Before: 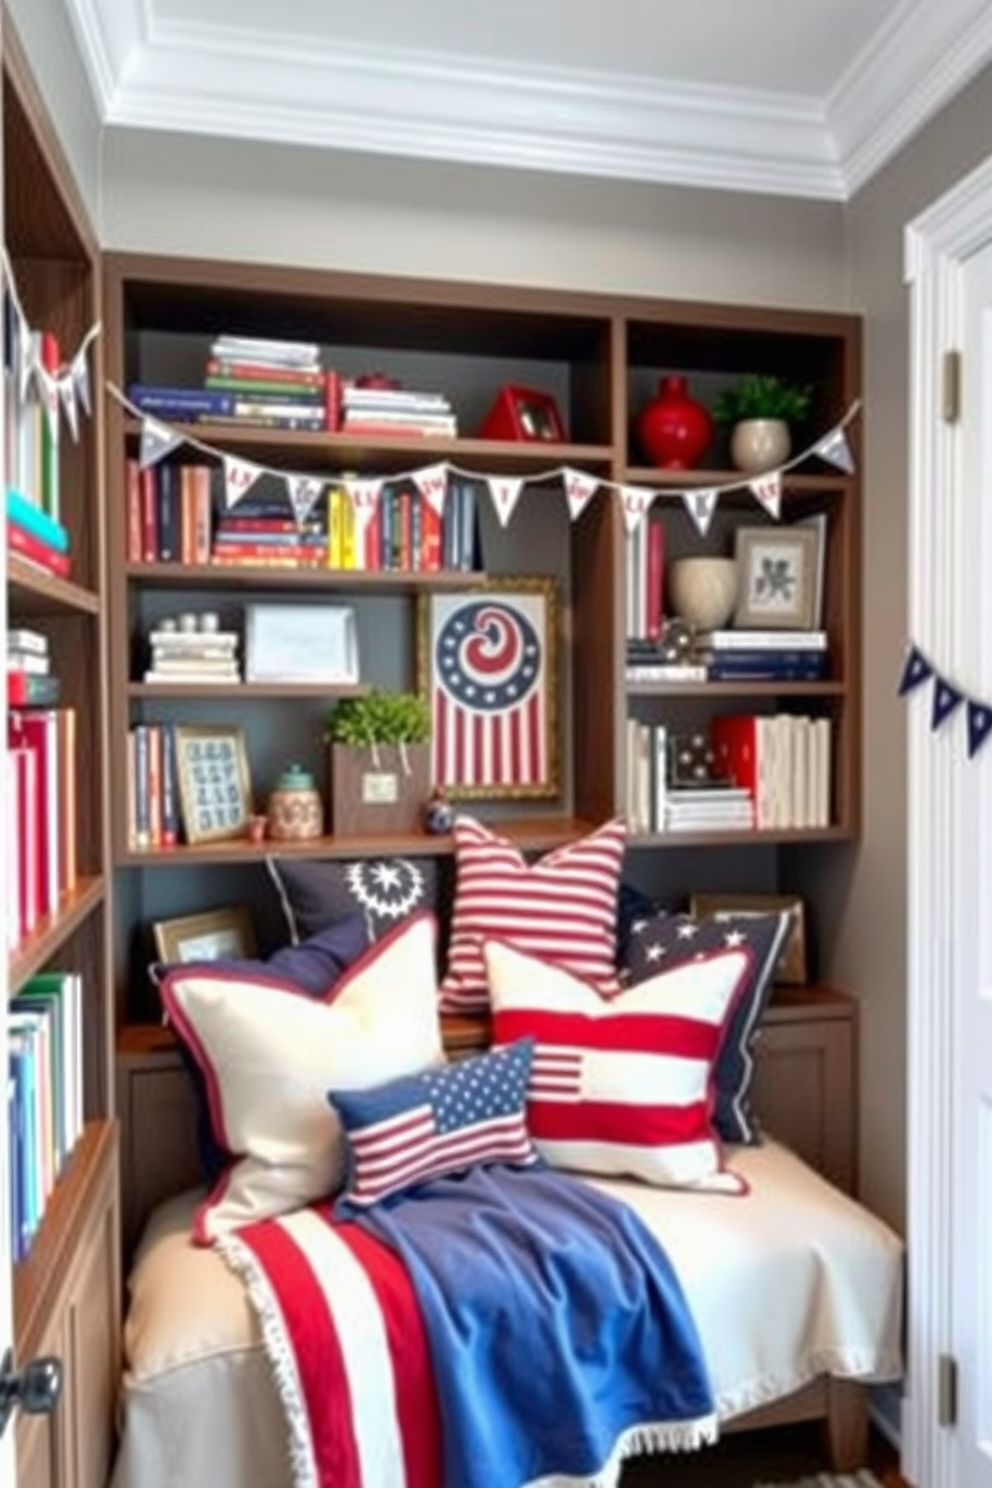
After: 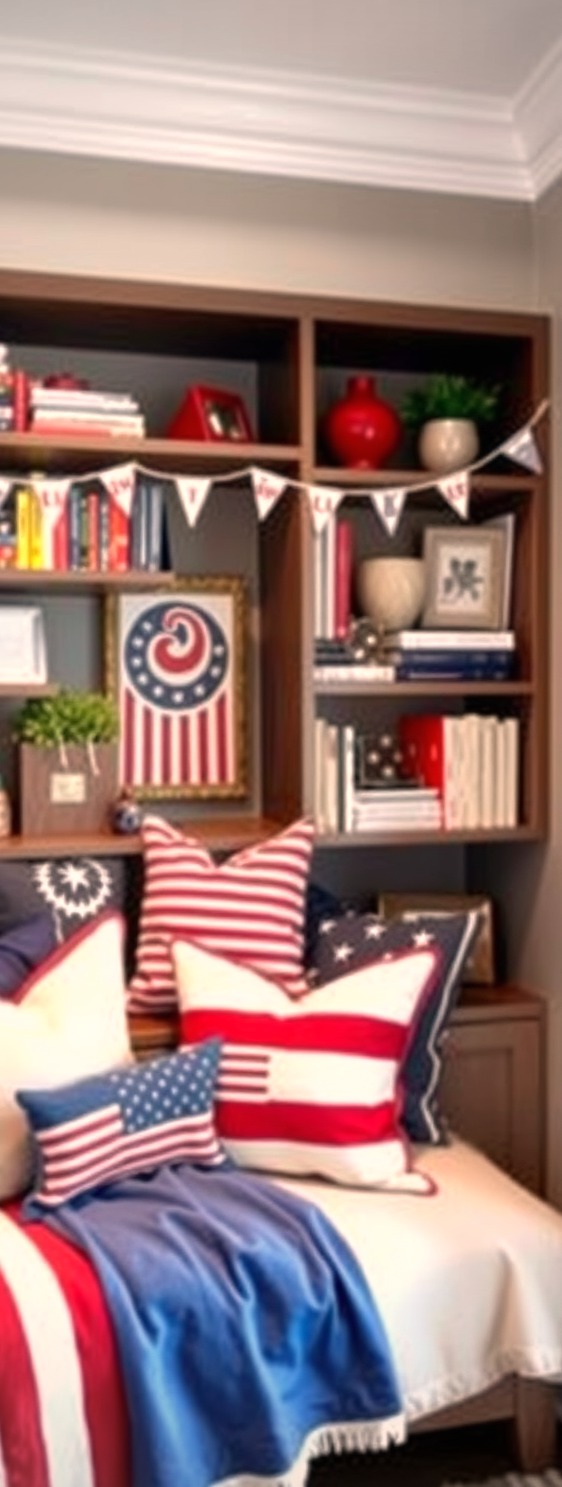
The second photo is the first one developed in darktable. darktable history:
crop: left 31.458%, top 0%, right 11.876%
vignetting: on, module defaults
white balance: red 1.127, blue 0.943
